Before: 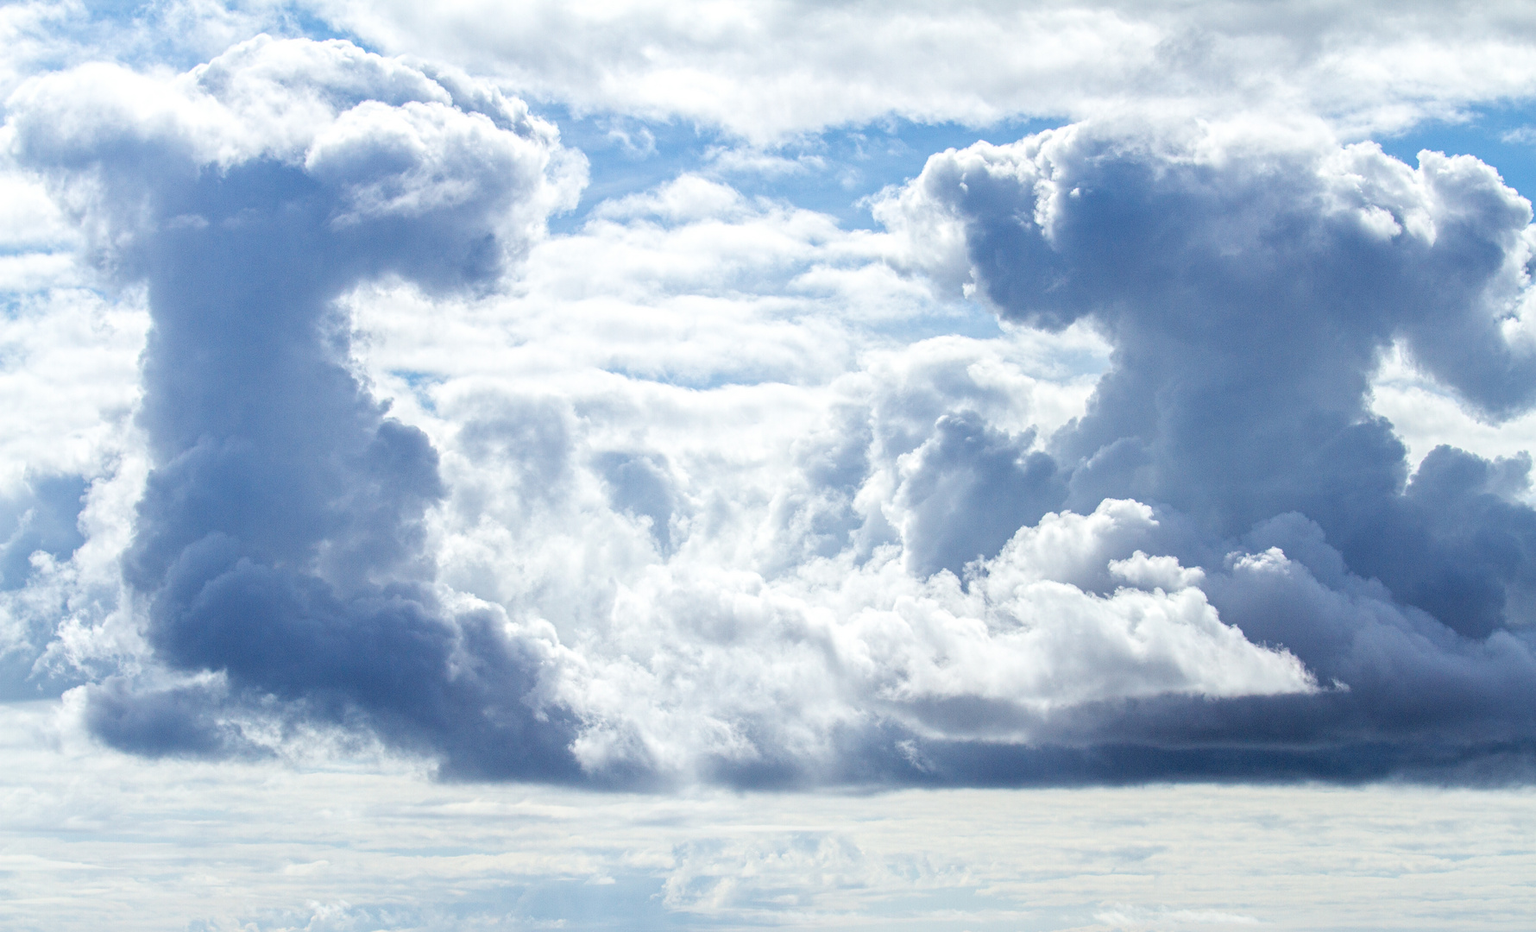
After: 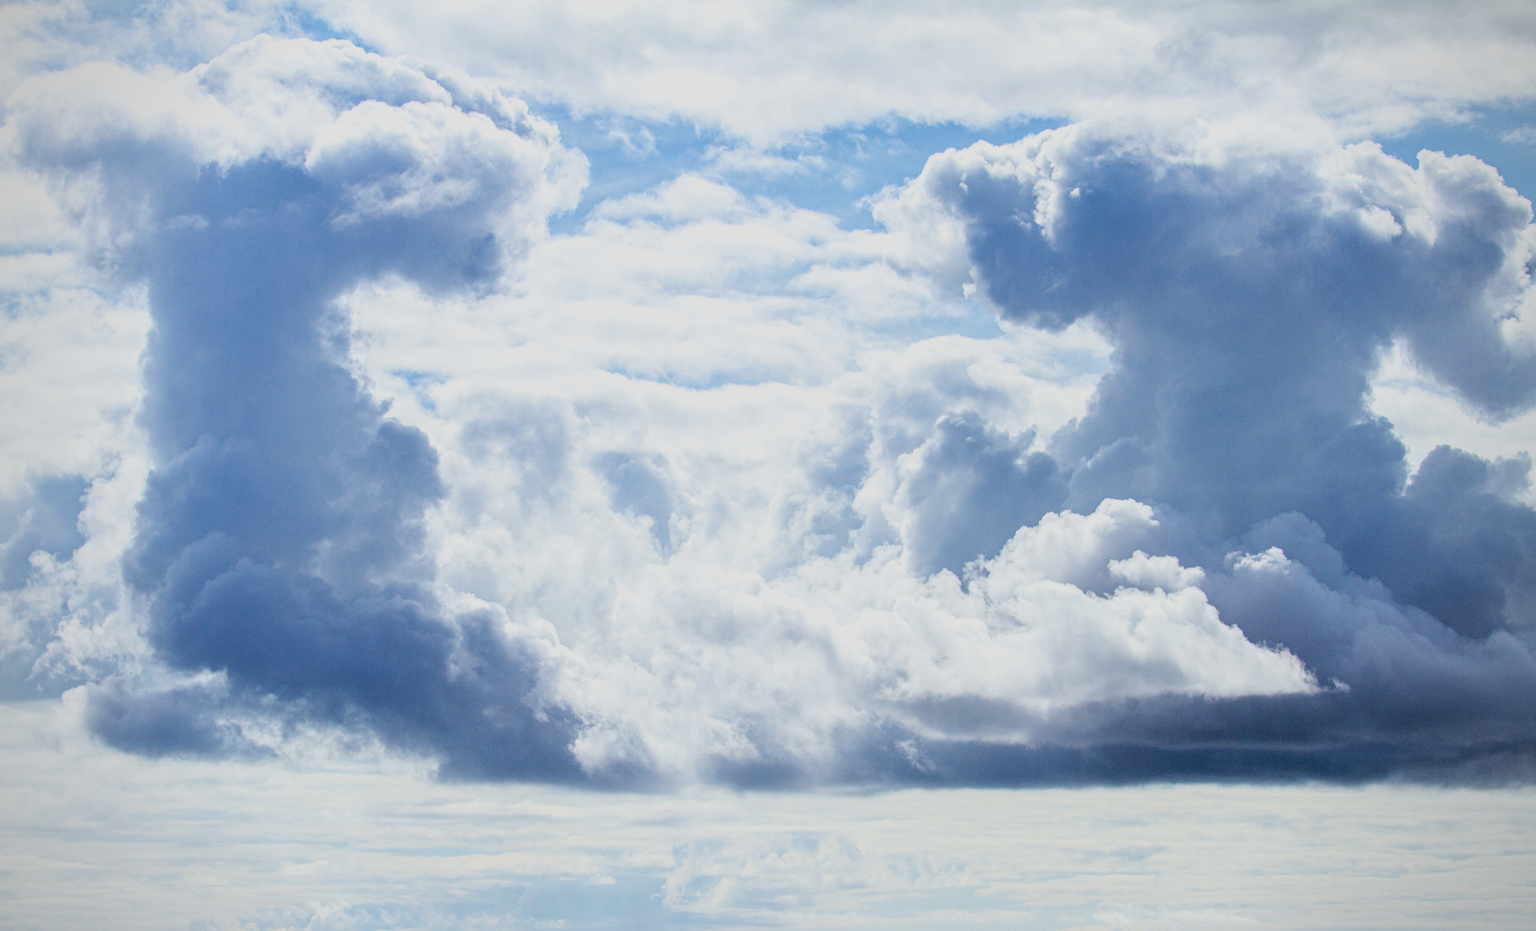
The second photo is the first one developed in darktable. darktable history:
filmic rgb: black relative exposure -7.75 EV, white relative exposure 4.4 EV, threshold 3 EV, hardness 3.76, latitude 50%, contrast 1.1, color science v5 (2021), contrast in shadows safe, contrast in highlights safe, enable highlight reconstruction true
vignetting: fall-off radius 60.65%
